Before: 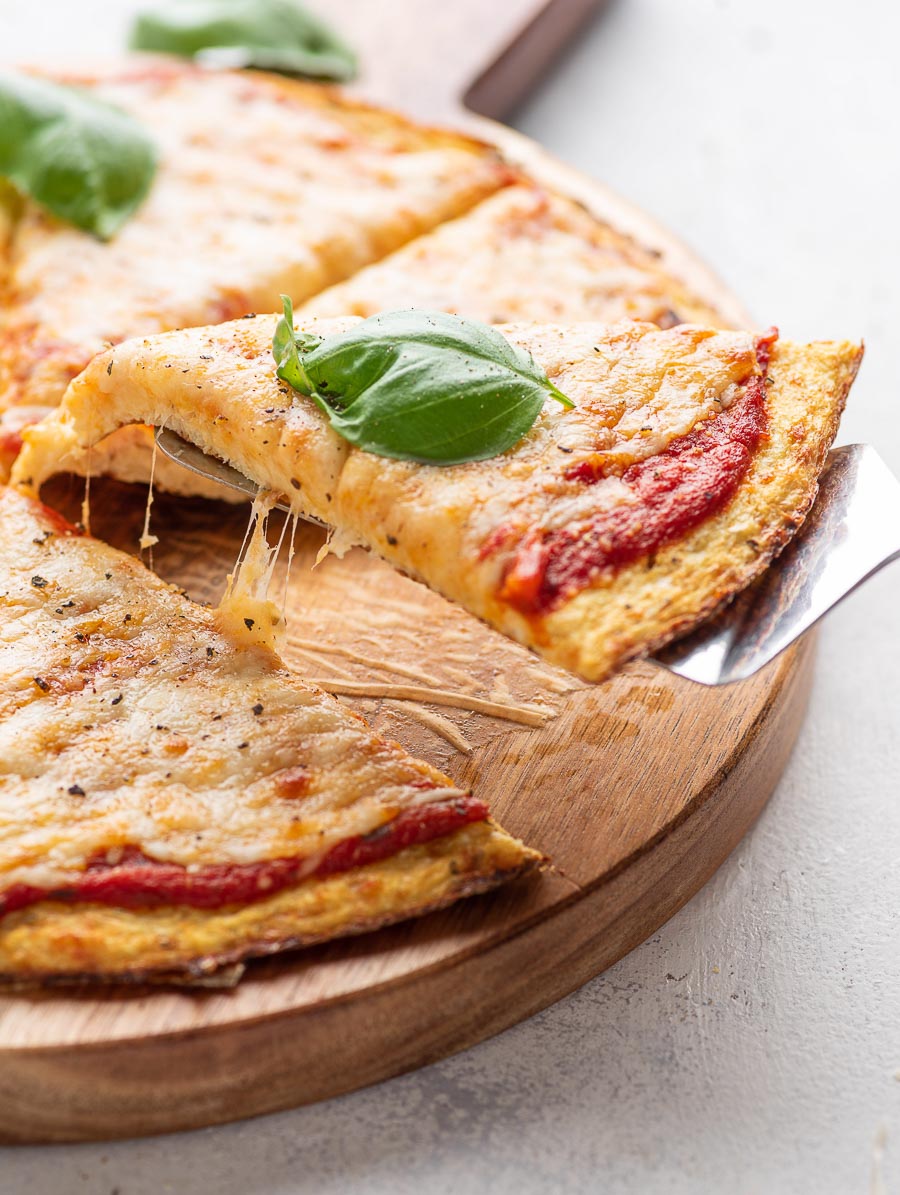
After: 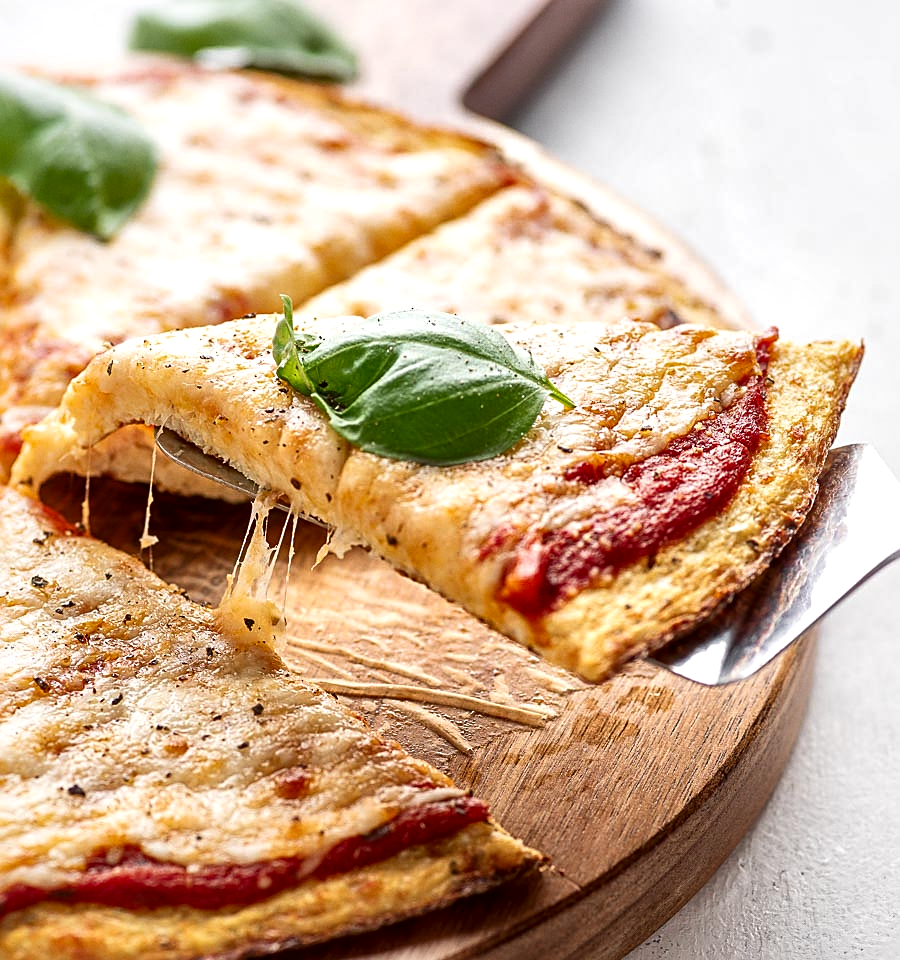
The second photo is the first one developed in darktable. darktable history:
local contrast: mode bilateral grid, contrast 70, coarseness 75, detail 180%, midtone range 0.2
crop: bottom 19.644%
grain: coarseness 0.09 ISO, strength 10%
sharpen: on, module defaults
